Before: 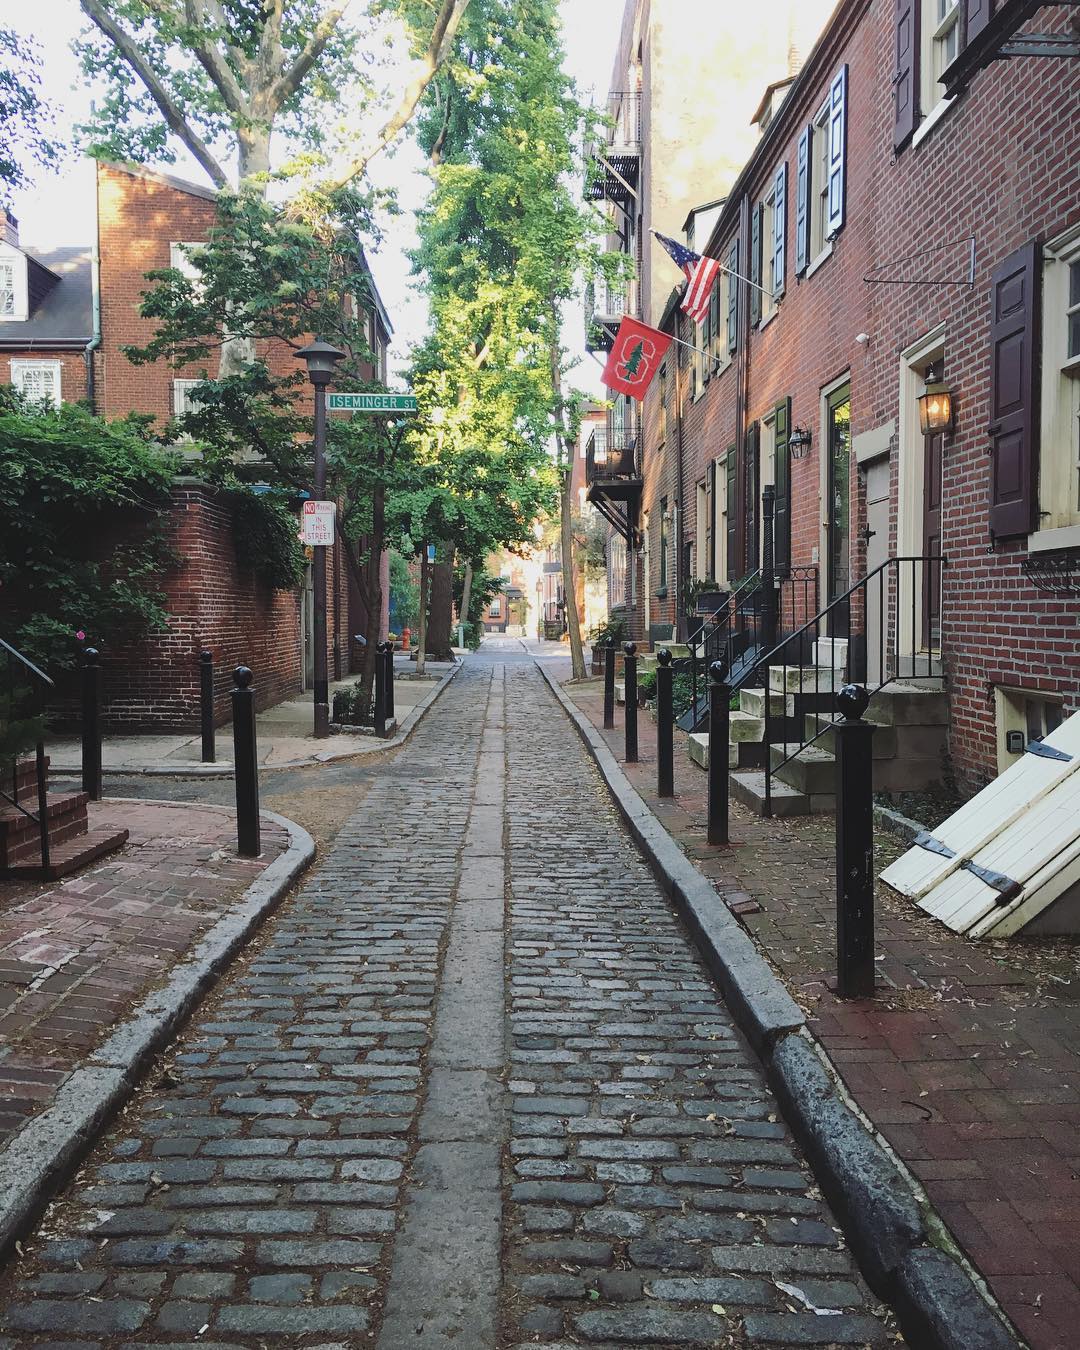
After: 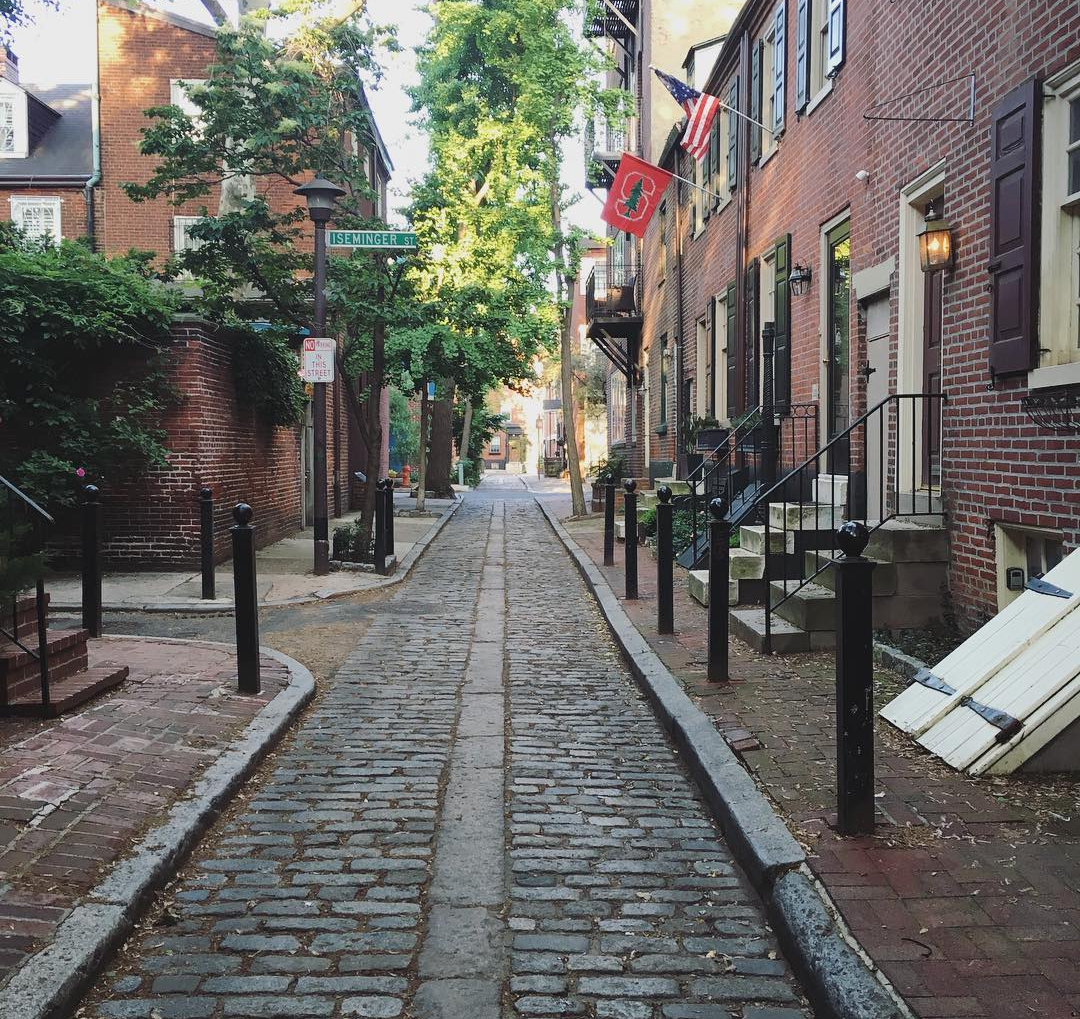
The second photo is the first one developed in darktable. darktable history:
exposure: black level correction 0.001, compensate highlight preservation false
crop and rotate: top 12.122%, bottom 12.386%
